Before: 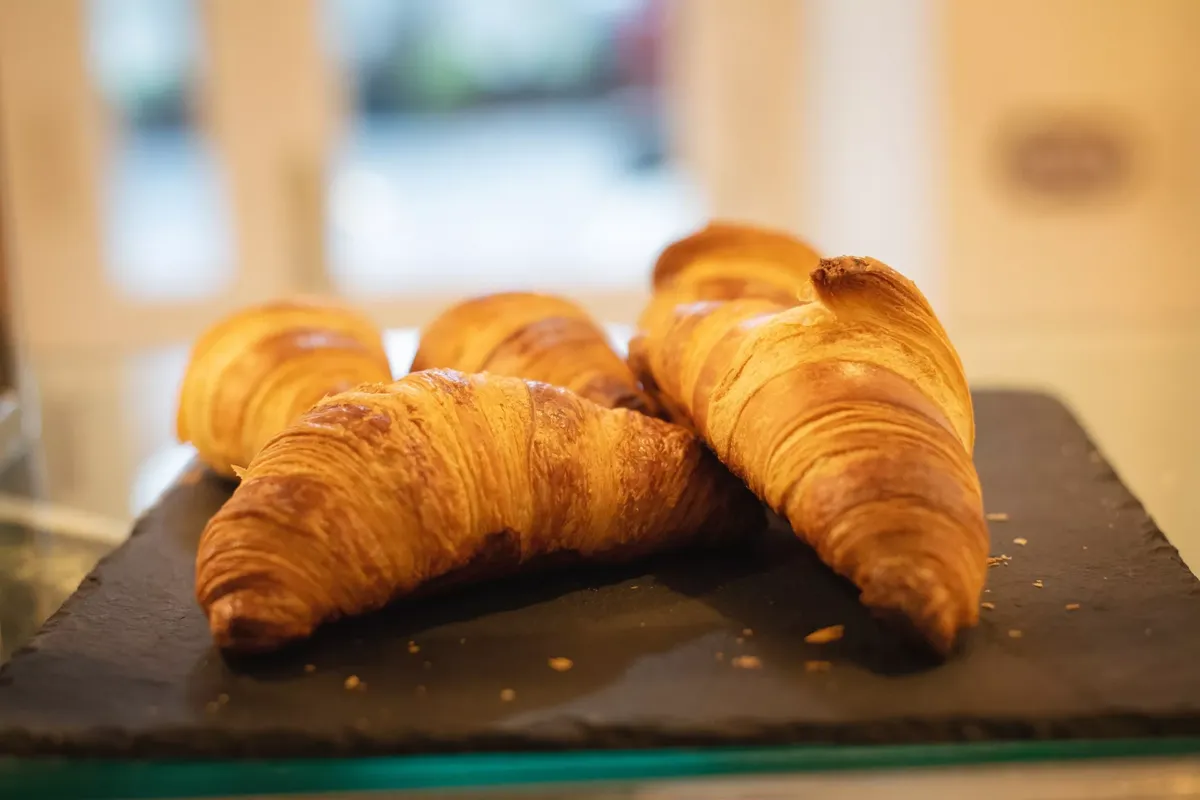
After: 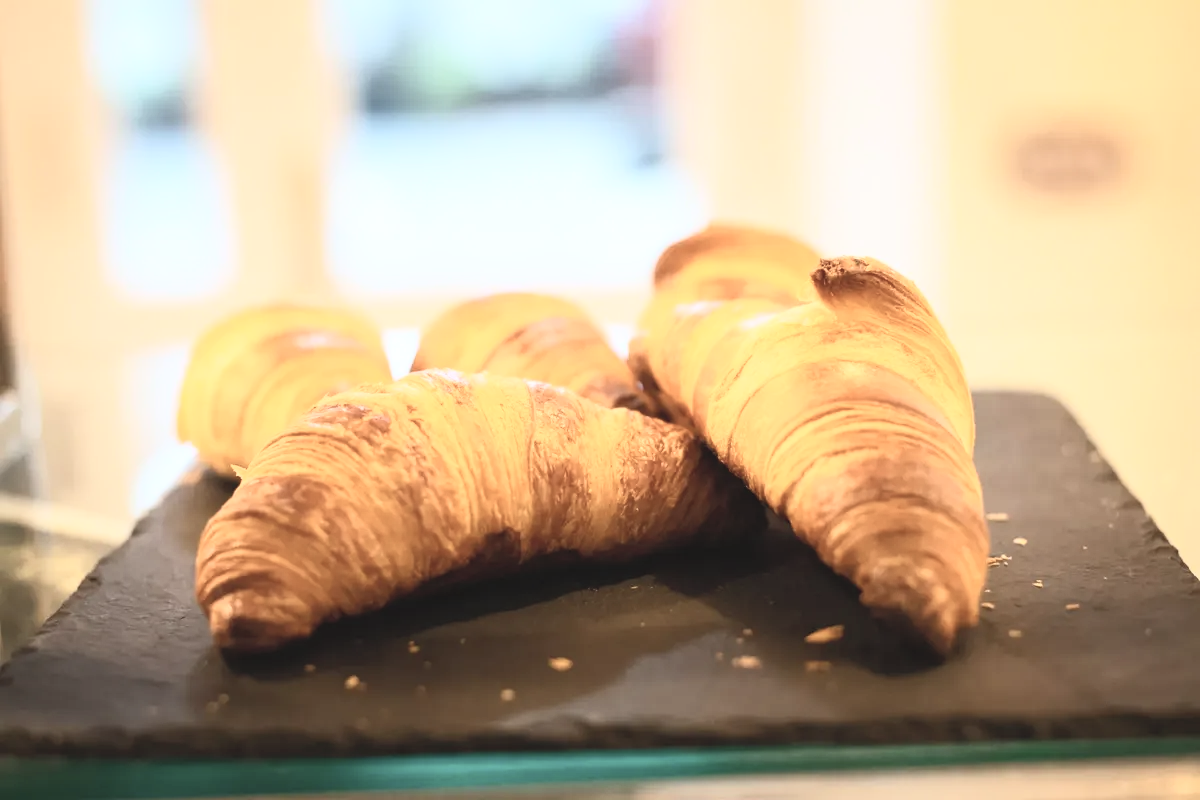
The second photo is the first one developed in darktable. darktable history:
color balance: input saturation 99%
contrast brightness saturation: contrast 0.43, brightness 0.56, saturation -0.19
white balance: red 0.986, blue 1.01
